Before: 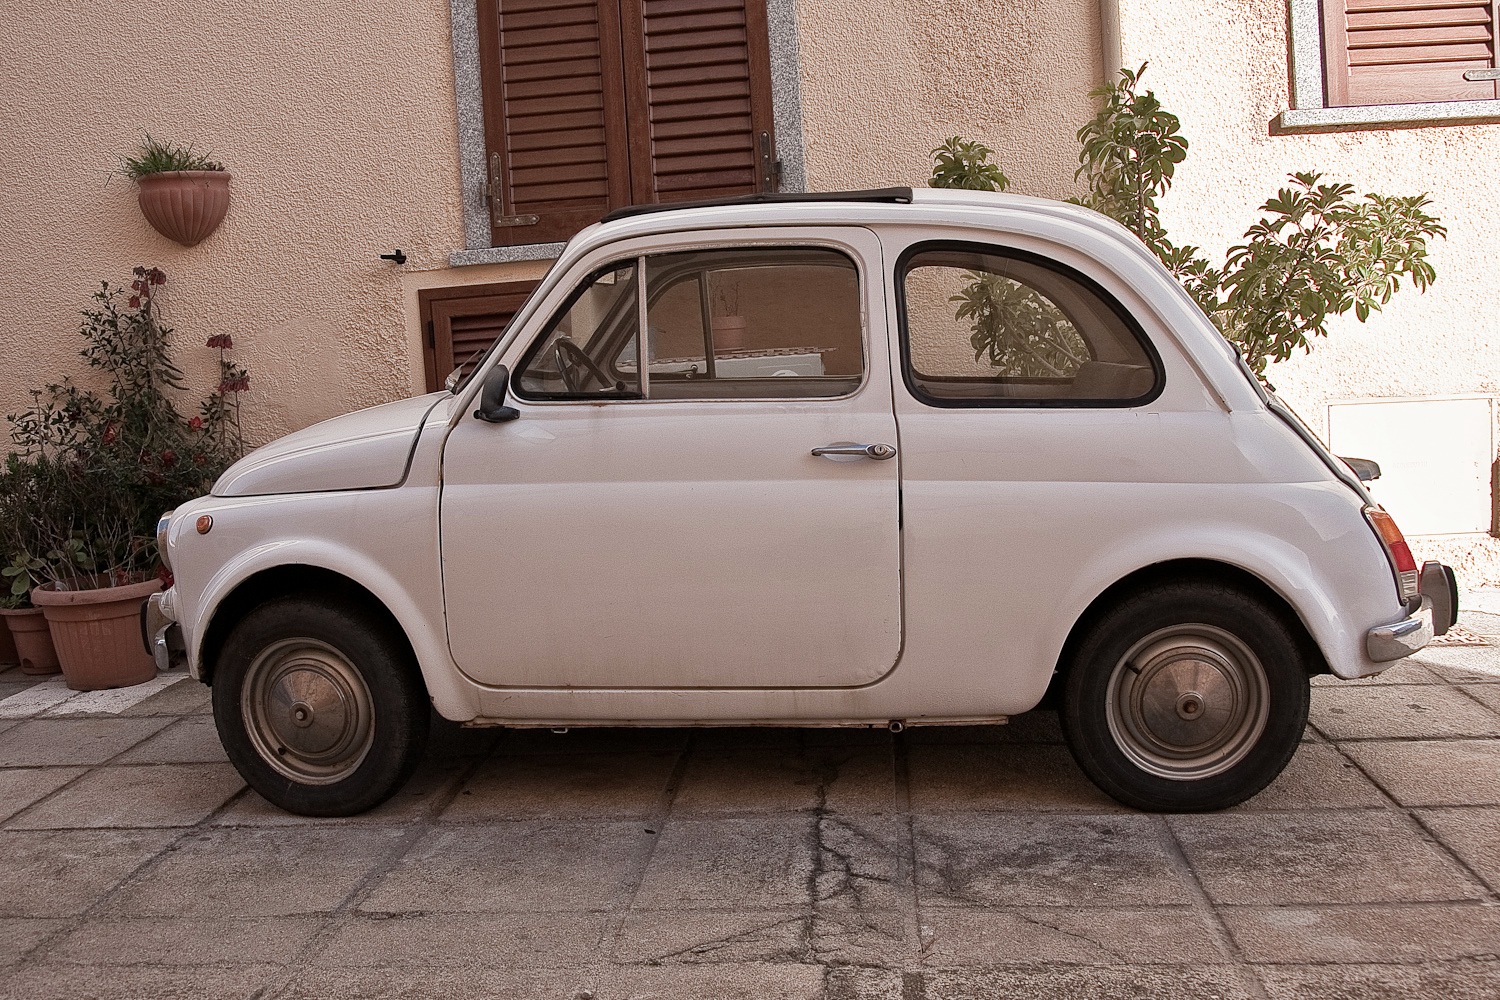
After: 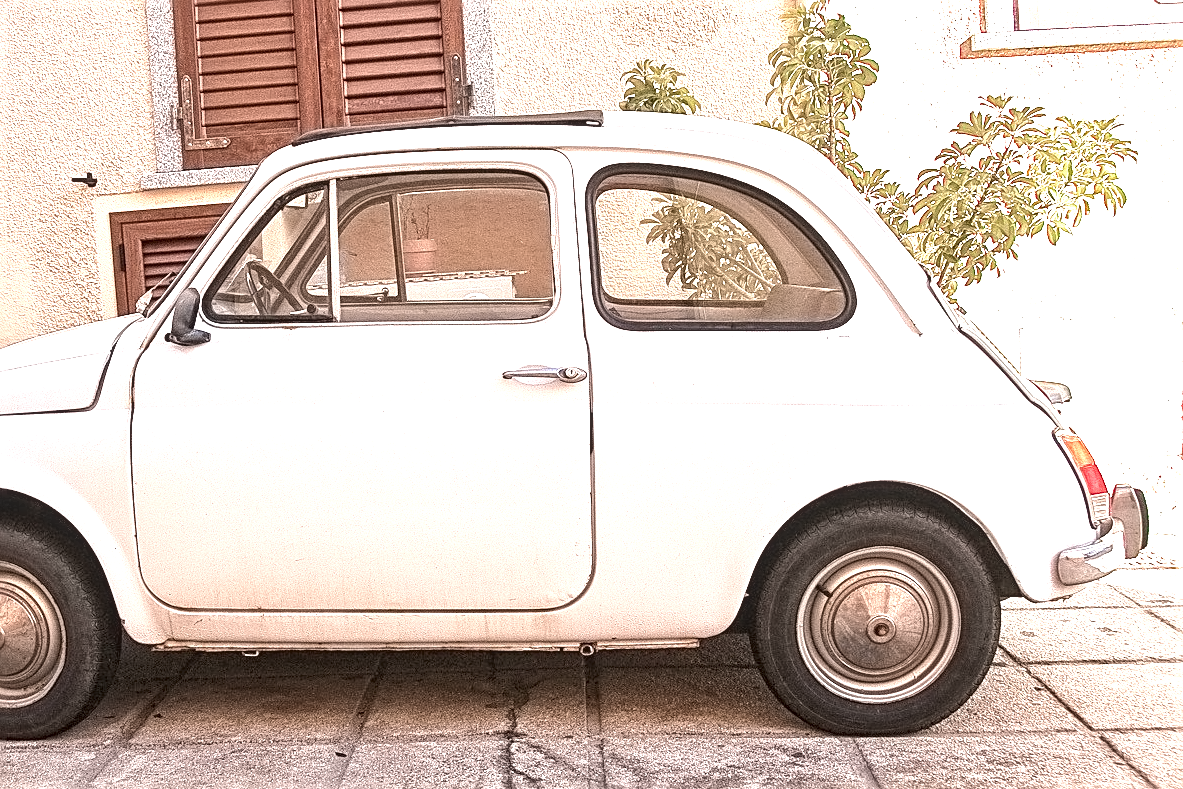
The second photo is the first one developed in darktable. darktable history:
sharpen: radius 2.785
contrast equalizer: octaves 7, y [[0.5 ×6], [0.5 ×6], [0.5 ×6], [0 ×6], [0, 0.039, 0.251, 0.29, 0.293, 0.292]]
exposure: black level correction 0, exposure 2.106 EV, compensate exposure bias true, compensate highlight preservation false
contrast brightness saturation: contrast 0.147, brightness 0.049
tone equalizer: edges refinement/feathering 500, mask exposure compensation -1.57 EV, preserve details no
crop and rotate: left 20.652%, top 7.768%, right 0.471%, bottom 13.329%
local contrast: on, module defaults
shadows and highlights: radius 125.62, shadows 21.12, highlights -21.57, low approximation 0.01
